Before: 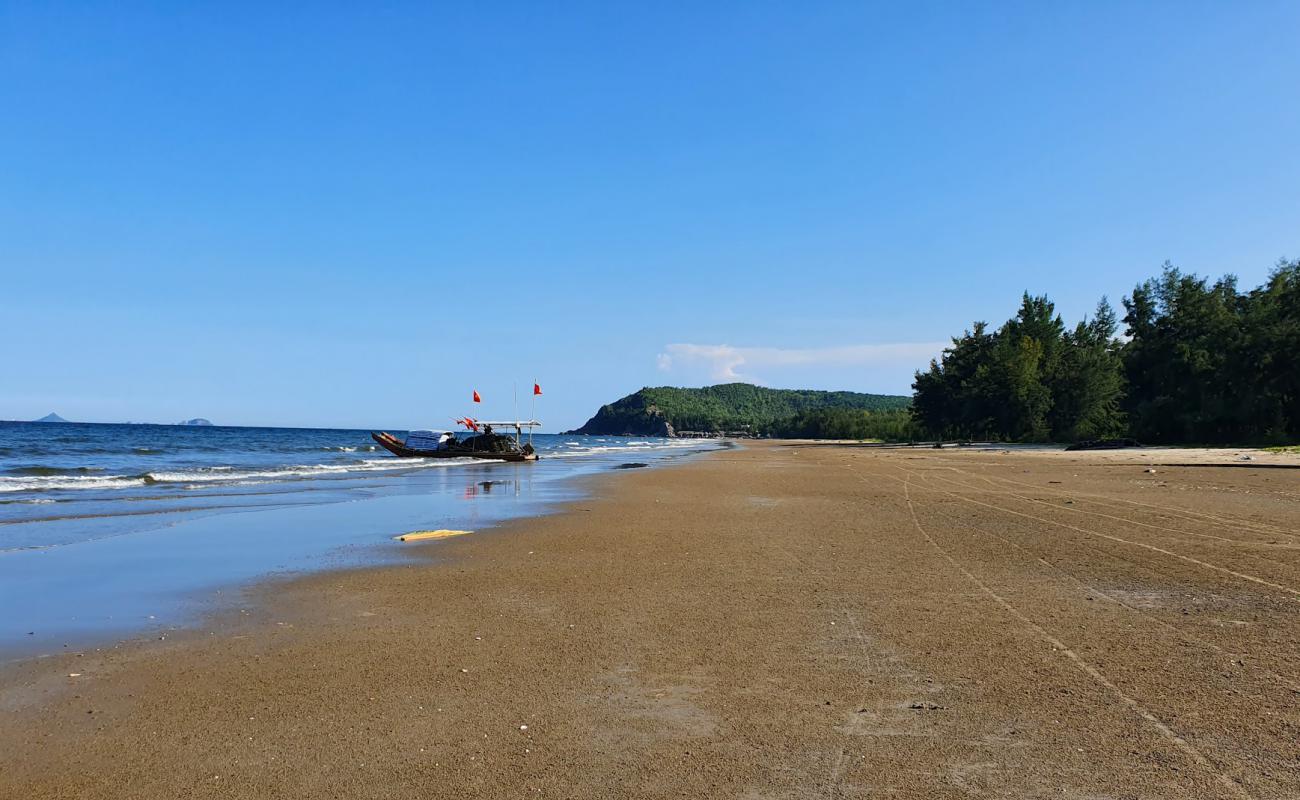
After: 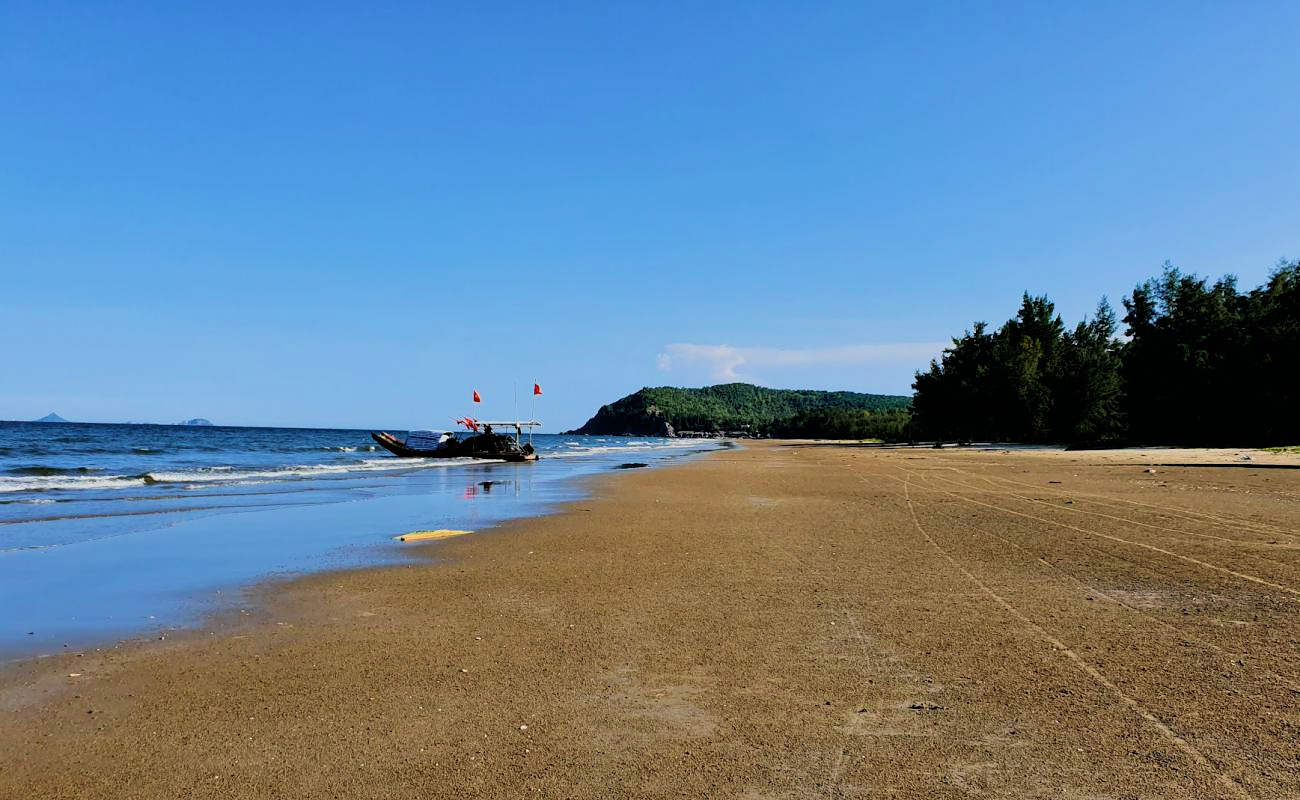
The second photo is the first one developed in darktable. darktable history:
filmic rgb: black relative exposure -5.05 EV, white relative exposure 3.98 EV, threshold 3 EV, hardness 2.88, contrast 1.299, enable highlight reconstruction true
tone equalizer: edges refinement/feathering 500, mask exposure compensation -1.57 EV, preserve details no
velvia: strength 45.46%
